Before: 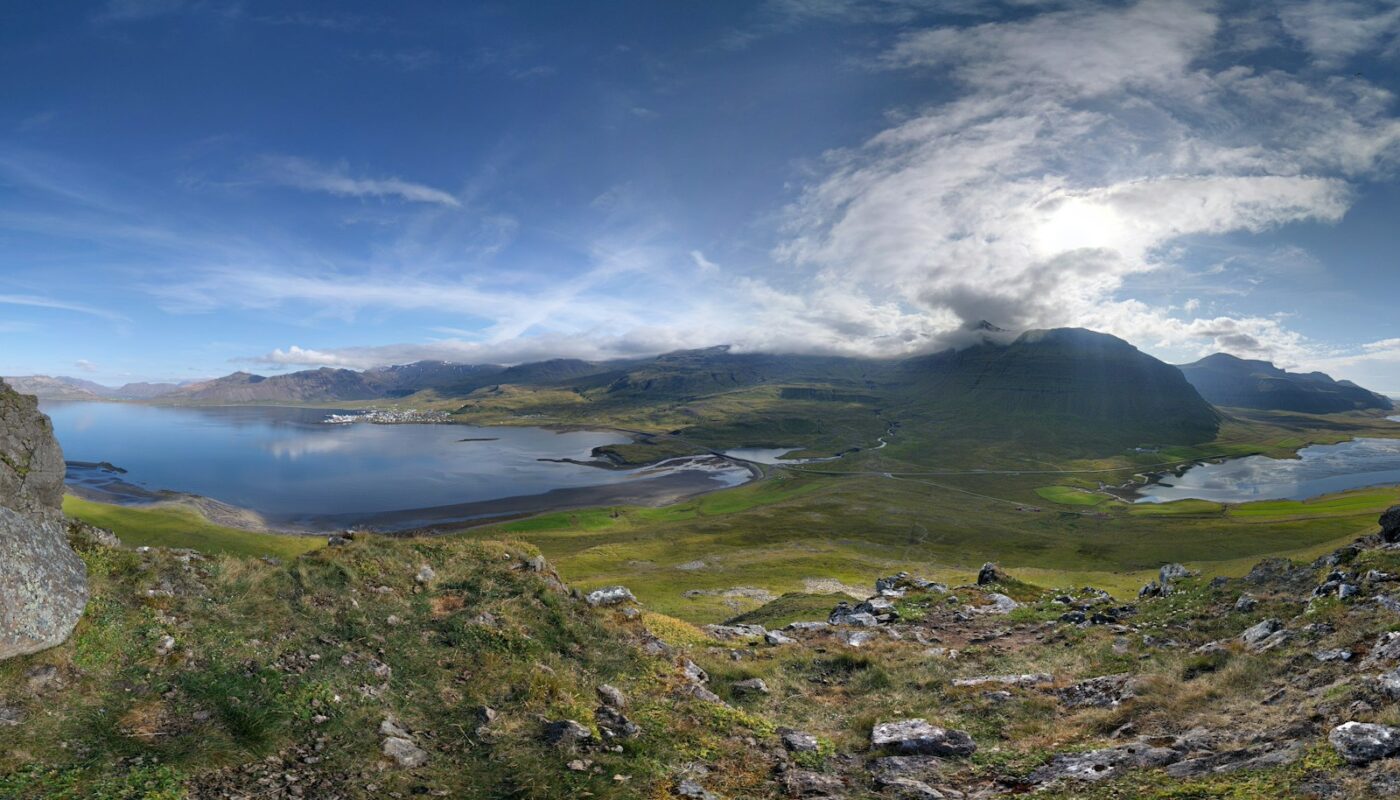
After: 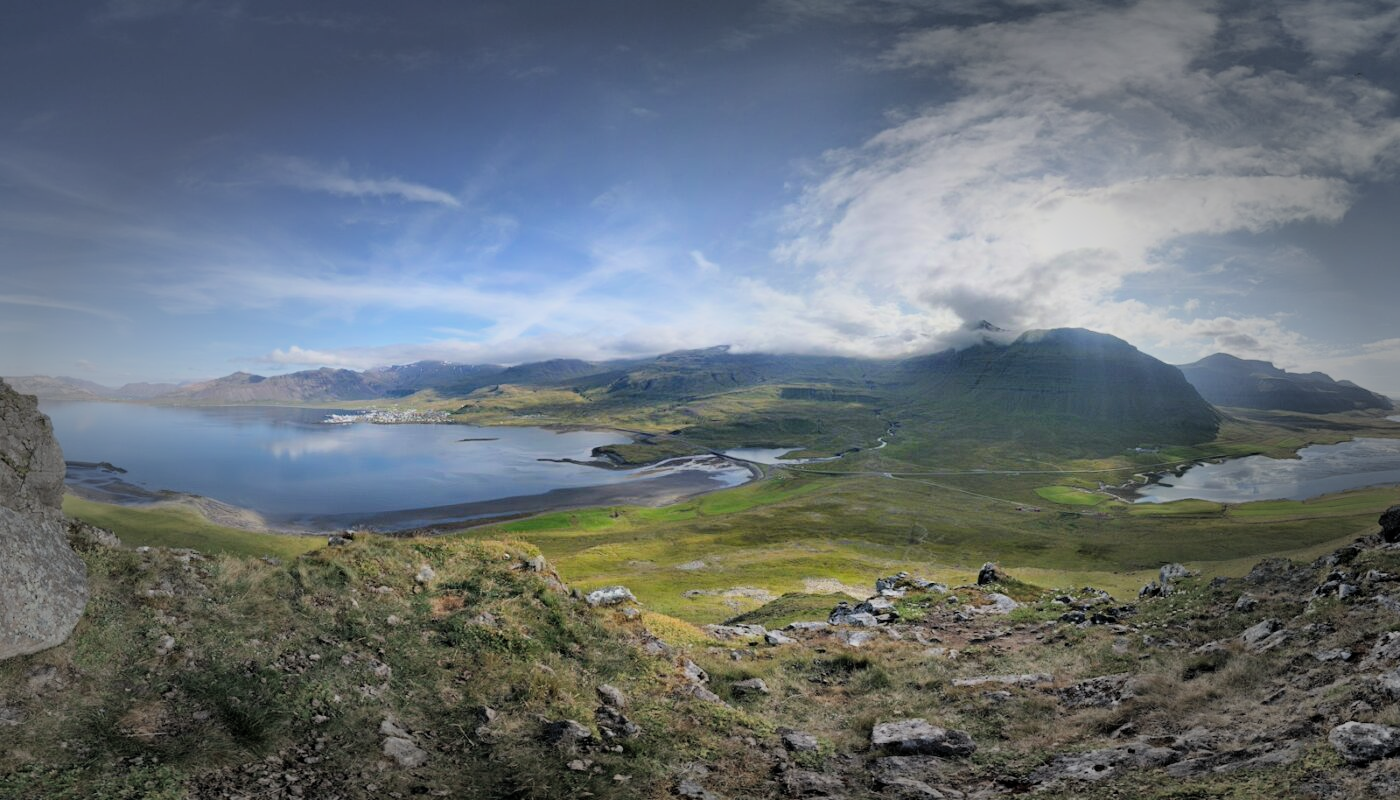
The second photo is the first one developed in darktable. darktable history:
exposure: black level correction 0, exposure 0.693 EV, compensate exposure bias true, compensate highlight preservation false
filmic rgb: black relative exposure -7.65 EV, white relative exposure 4.56 EV, hardness 3.61, color science v6 (2022), iterations of high-quality reconstruction 0
vignetting: fall-off start 47.52%, automatic ratio true, width/height ratio 1.29
